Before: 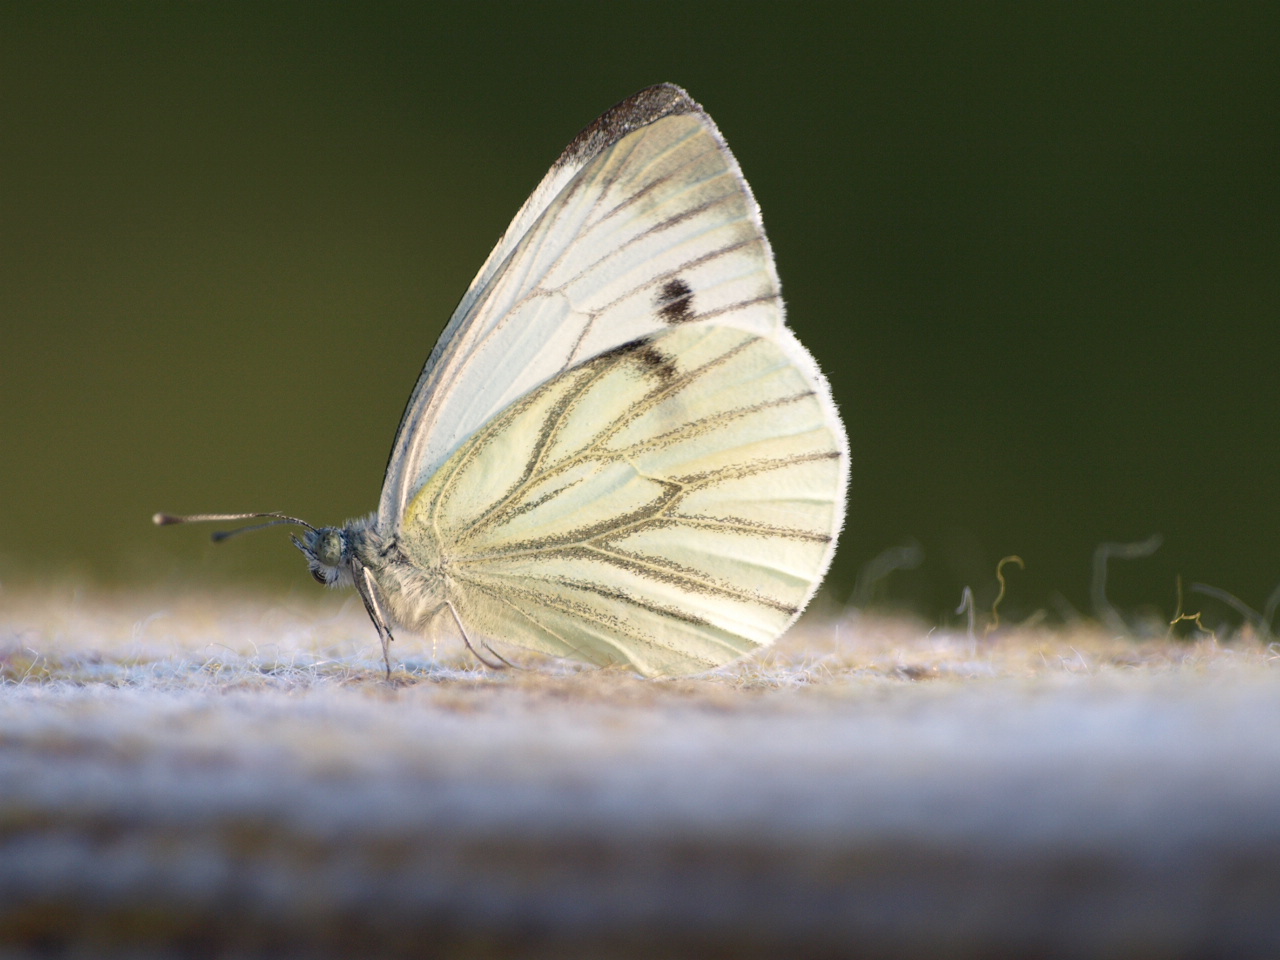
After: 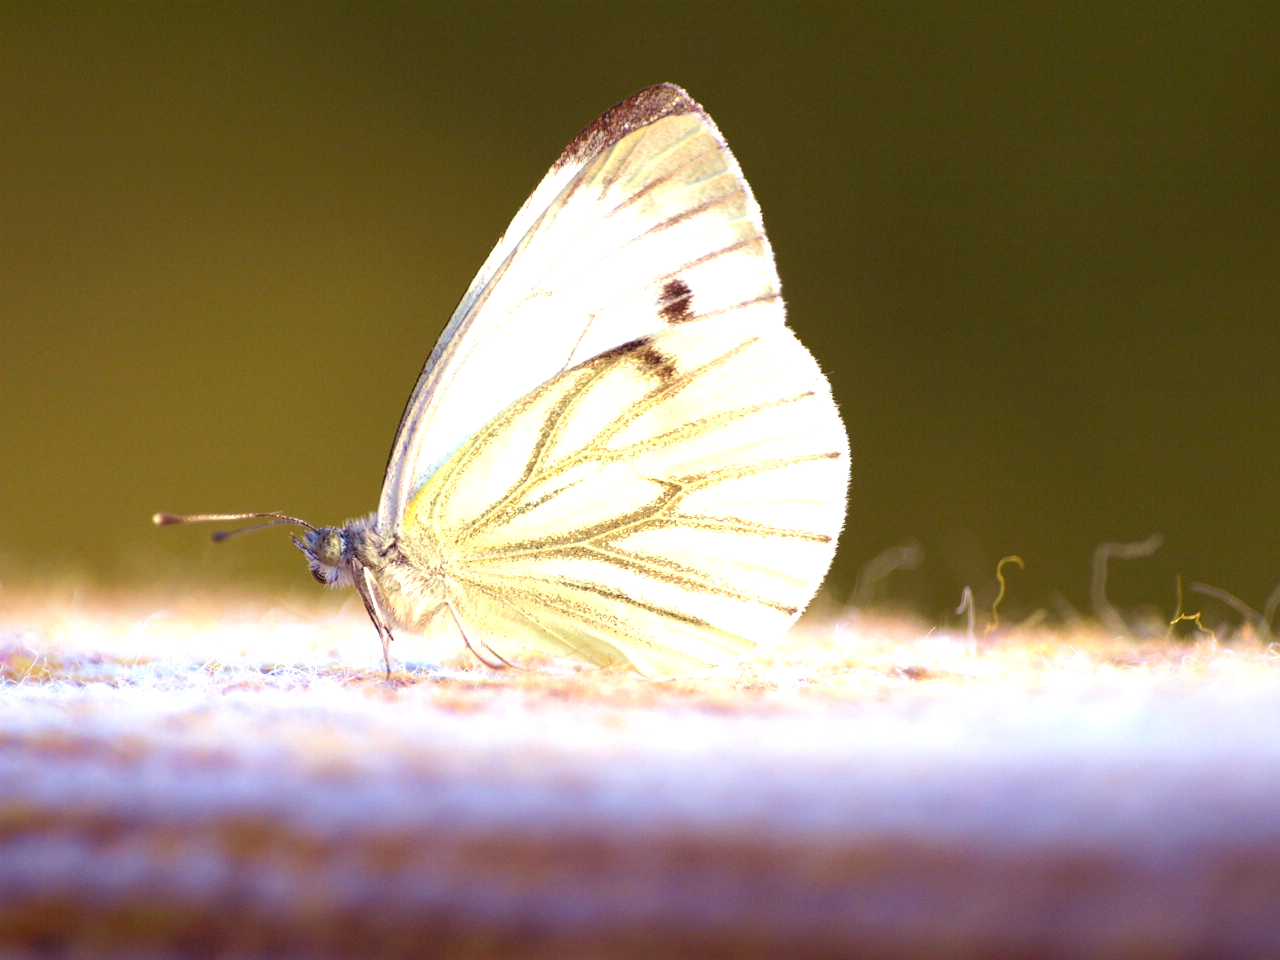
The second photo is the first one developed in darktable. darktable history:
contrast brightness saturation: brightness -0.02, saturation 0.35
rgb levels: mode RGB, independent channels, levels [[0, 0.474, 1], [0, 0.5, 1], [0, 0.5, 1]]
exposure: black level correction 0.001, exposure 0.955 EV, compensate exposure bias true, compensate highlight preservation false
velvia: on, module defaults
